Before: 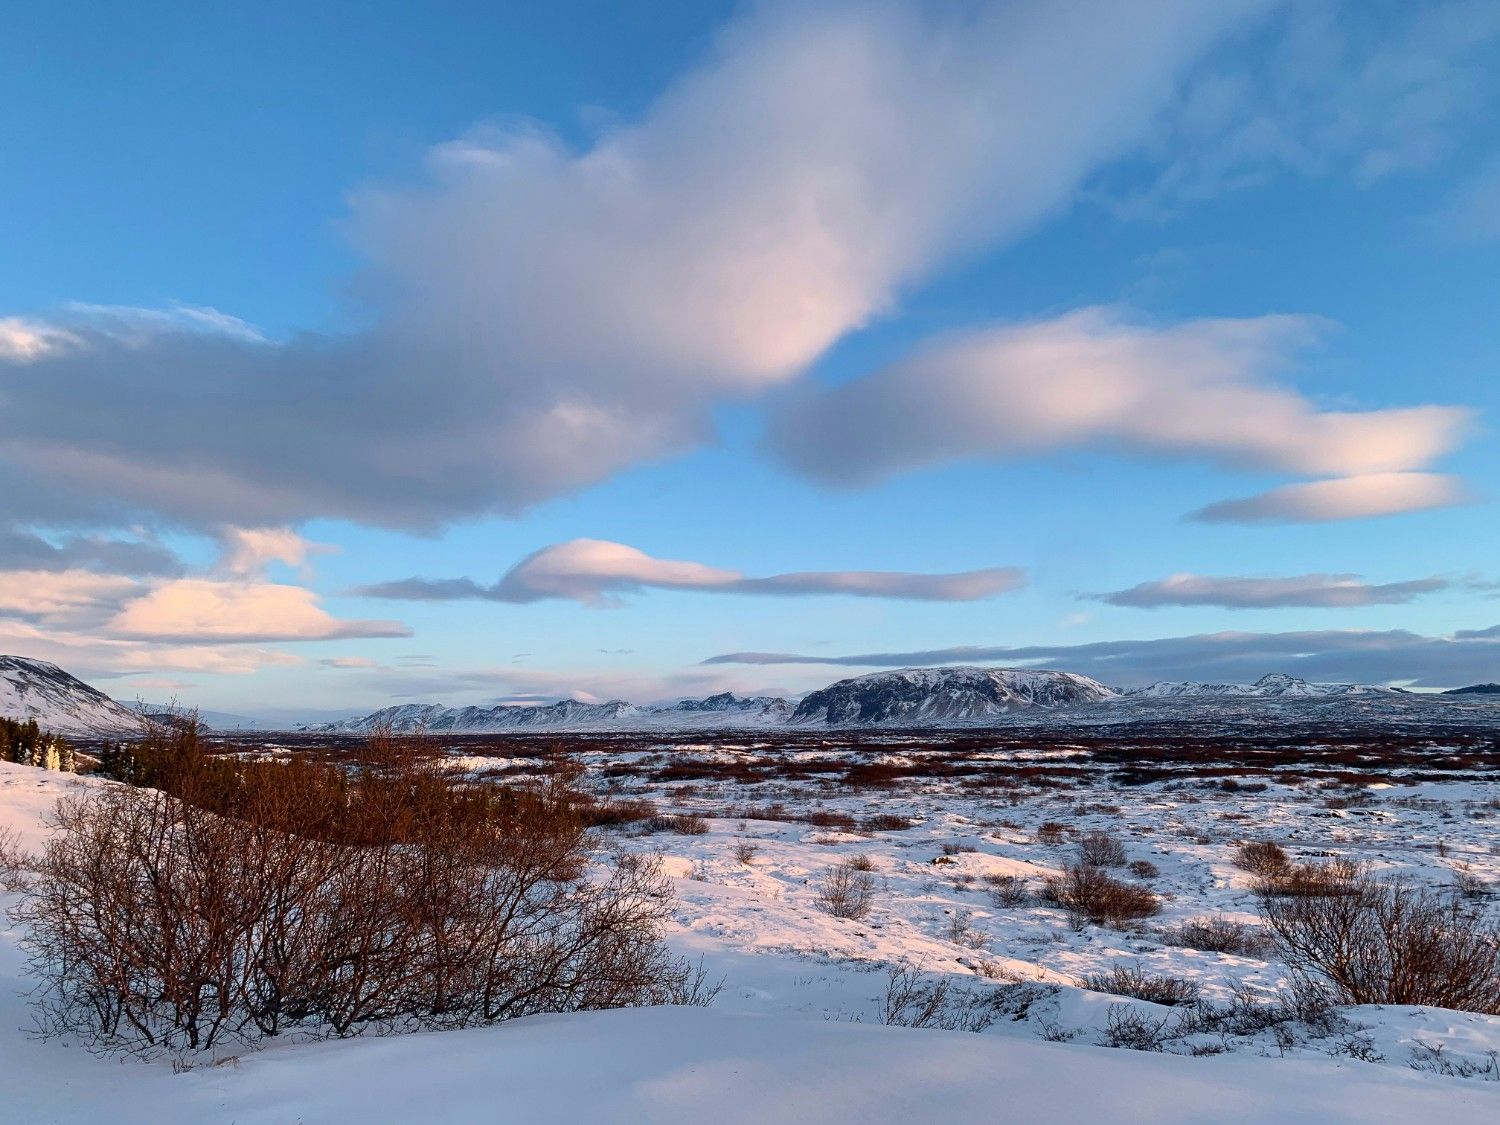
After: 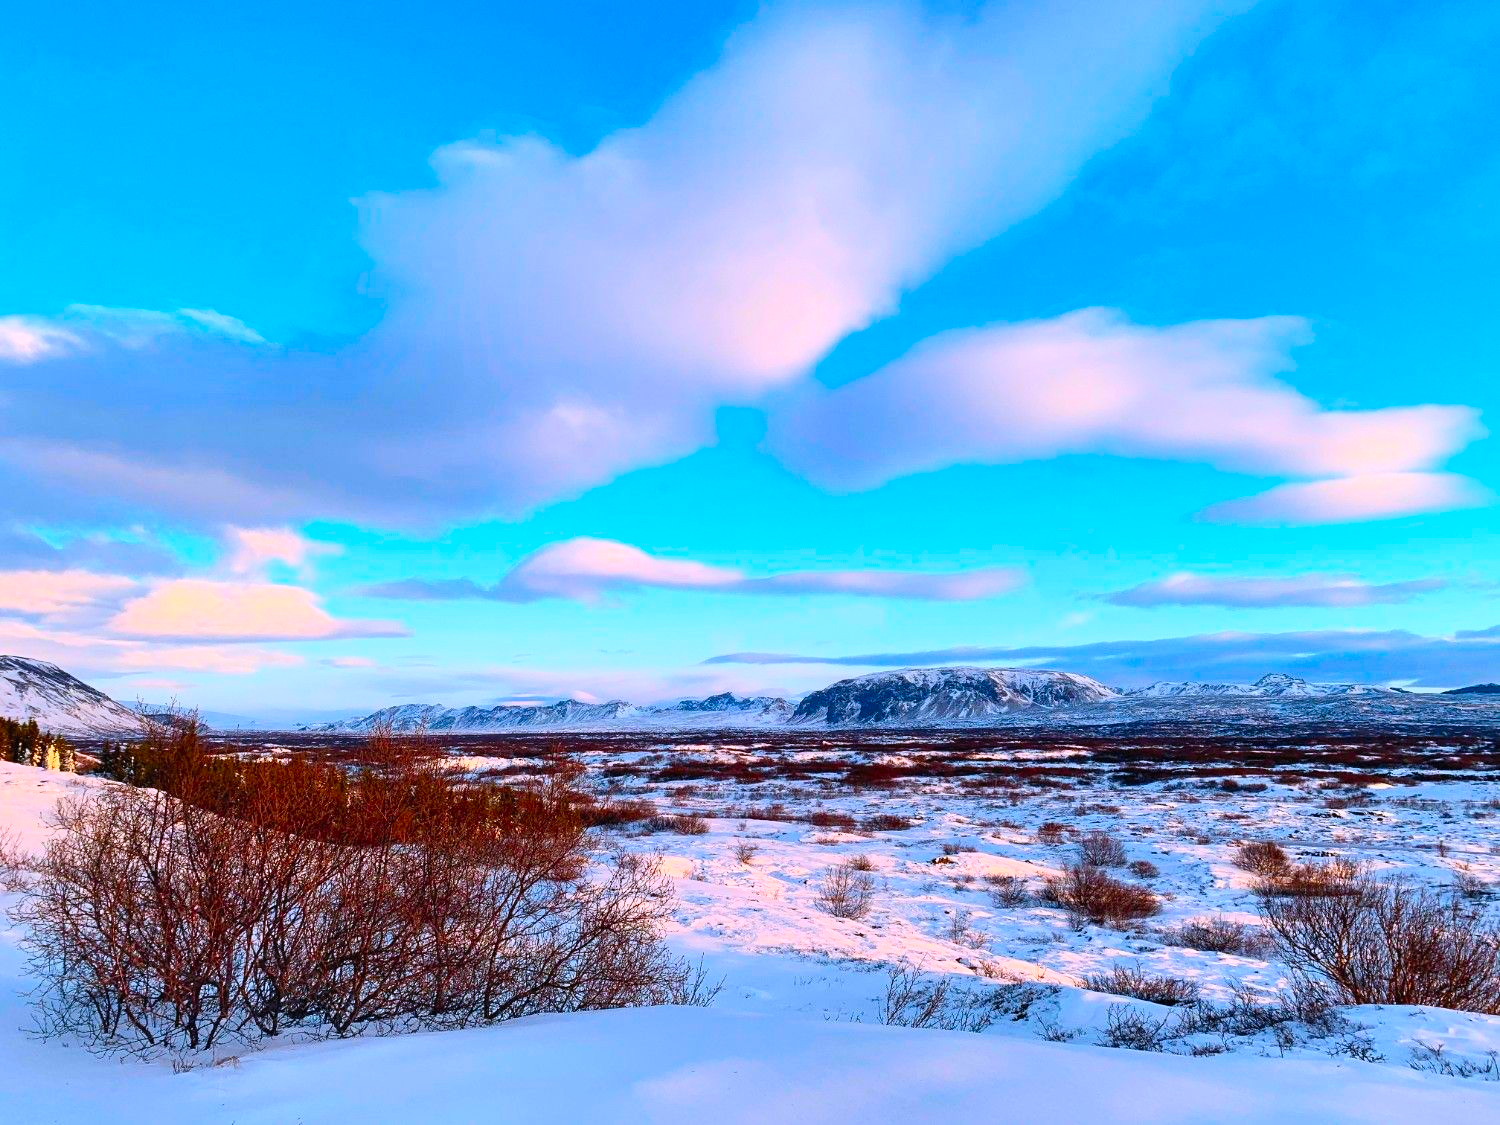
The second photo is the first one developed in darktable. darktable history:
contrast brightness saturation: contrast 0.203, brightness 0.194, saturation 0.817
color calibration: illuminant as shot in camera, x 0.358, y 0.373, temperature 4628.91 K, saturation algorithm version 1 (2020)
